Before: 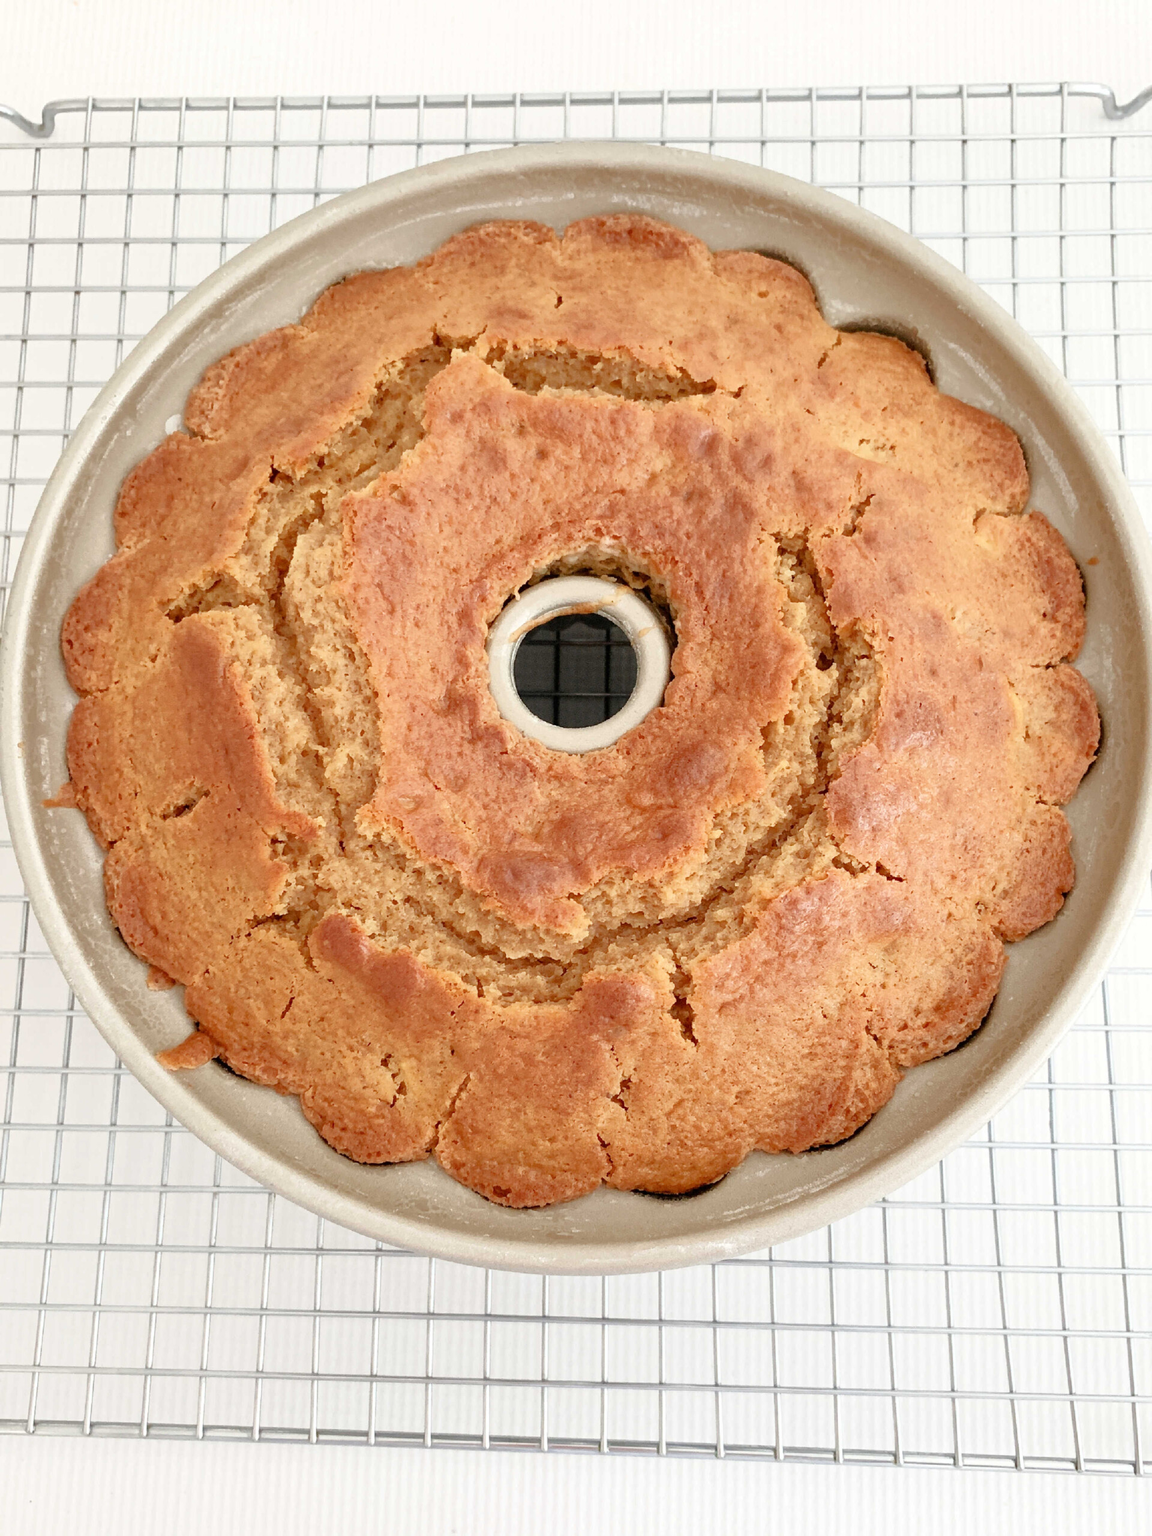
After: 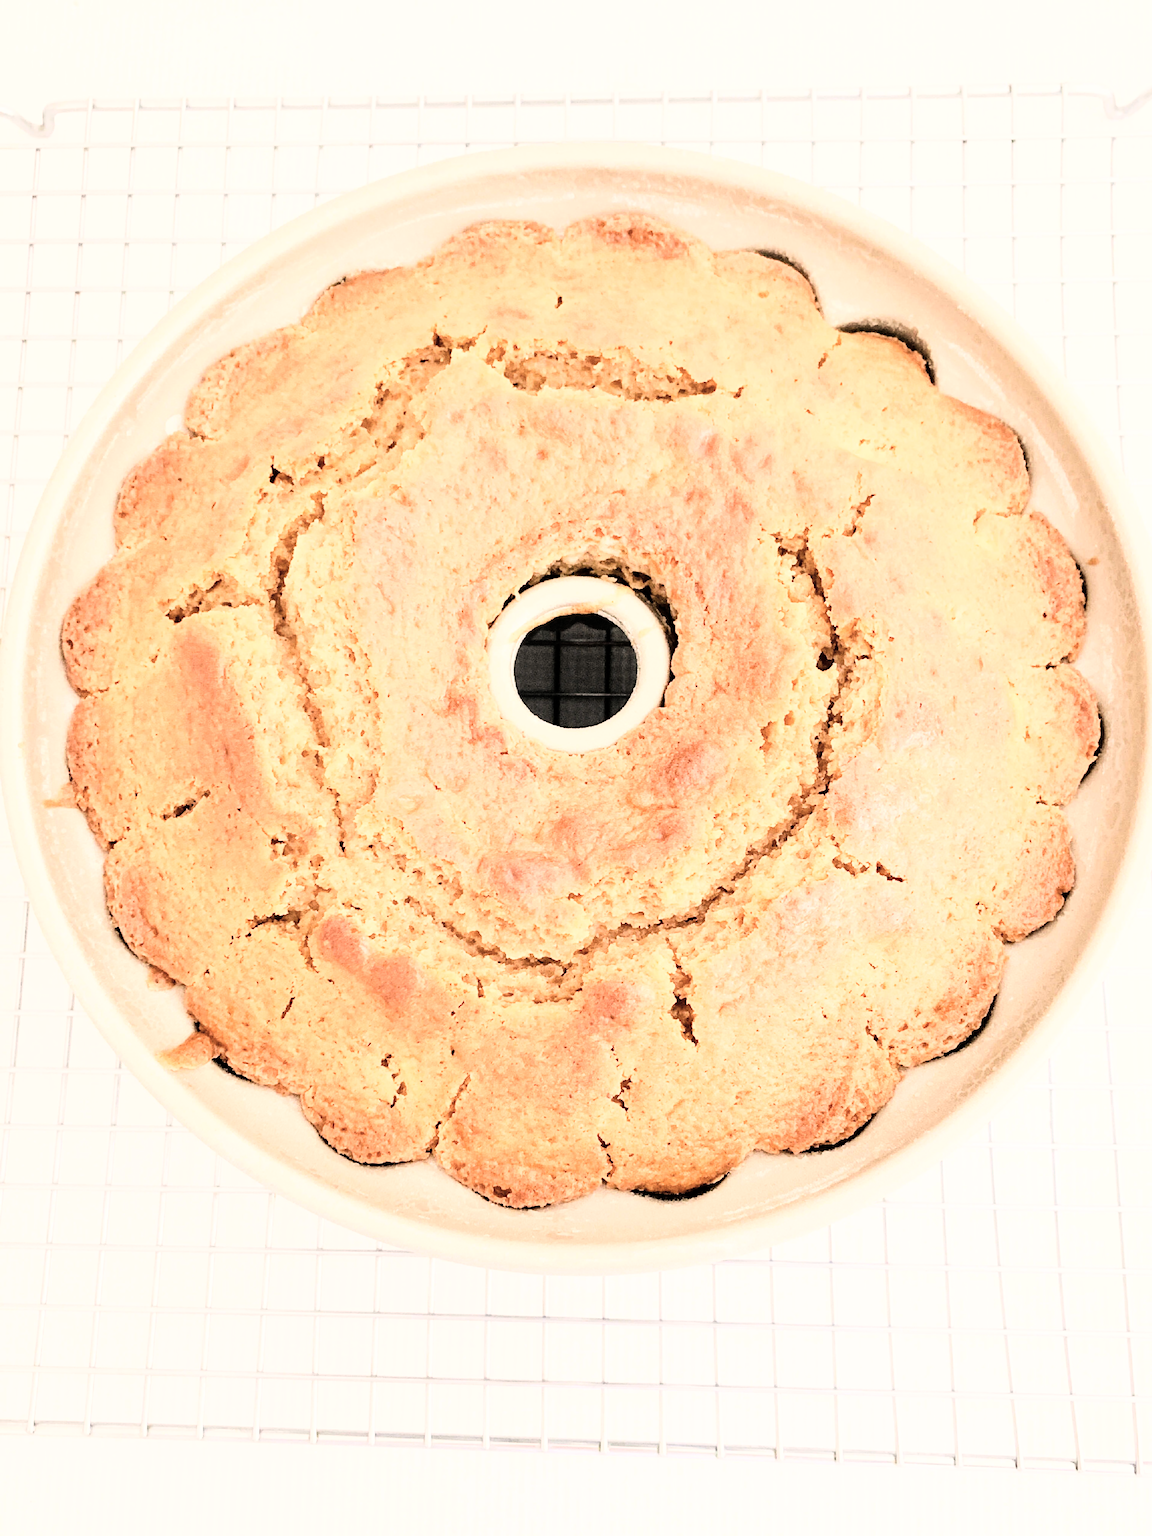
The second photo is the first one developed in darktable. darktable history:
color zones: curves: ch0 [(0, 0.5) (0.143, 0.5) (0.286, 0.5) (0.429, 0.495) (0.571, 0.437) (0.714, 0.44) (0.857, 0.496) (1, 0.5)]
rgb curve: curves: ch0 [(0, 0) (0.21, 0.15) (0.24, 0.21) (0.5, 0.75) (0.75, 0.96) (0.89, 0.99) (1, 1)]; ch1 [(0, 0.02) (0.21, 0.13) (0.25, 0.2) (0.5, 0.67) (0.75, 0.9) (0.89, 0.97) (1, 1)]; ch2 [(0, 0.02) (0.21, 0.13) (0.25, 0.2) (0.5, 0.67) (0.75, 0.9) (0.89, 0.97) (1, 1)], compensate middle gray true
exposure: black level correction 0.001, exposure 0.5 EV, compensate exposure bias true, compensate highlight preservation false
color correction: highlights a* 5.59, highlights b* 5.24, saturation 0.68
